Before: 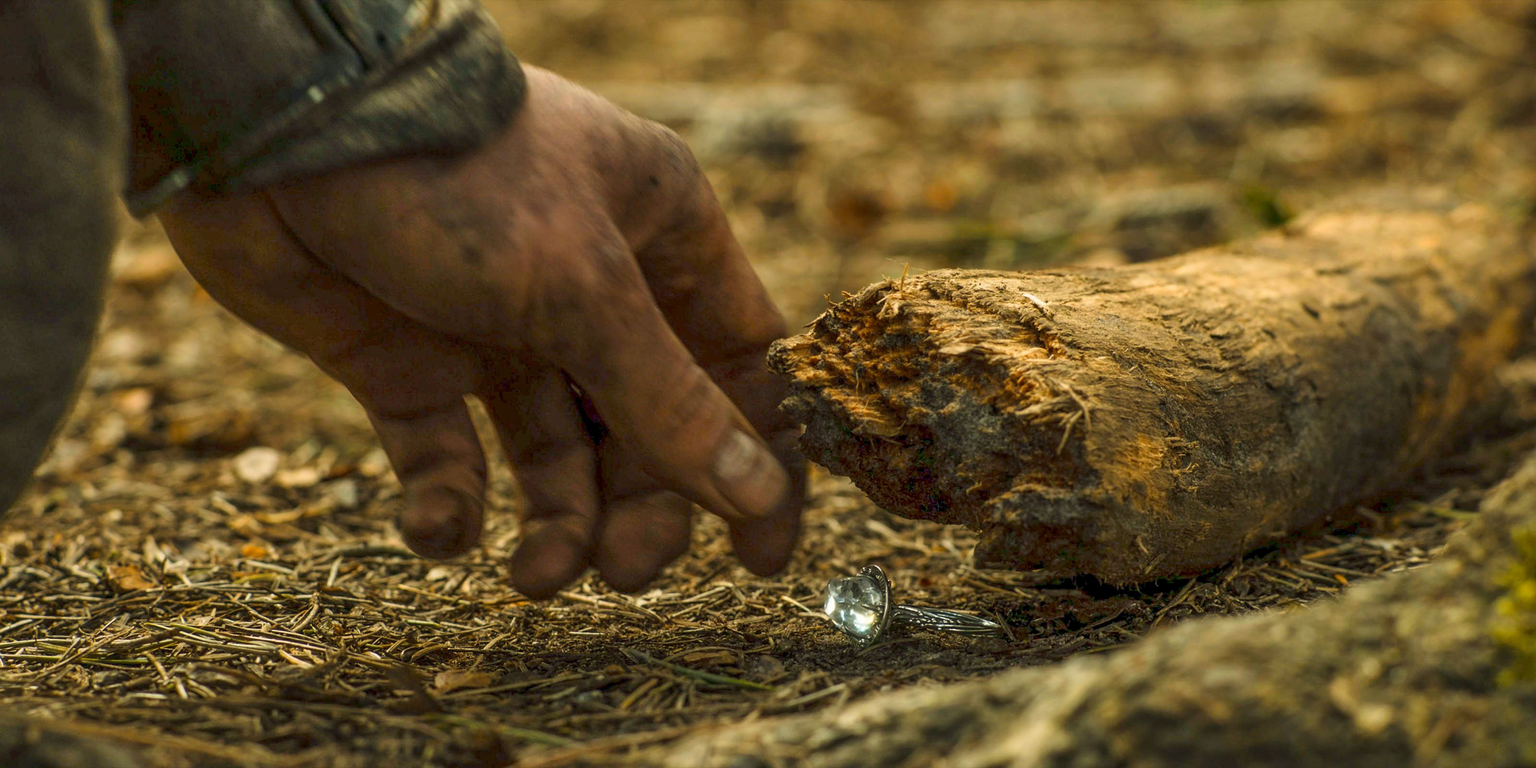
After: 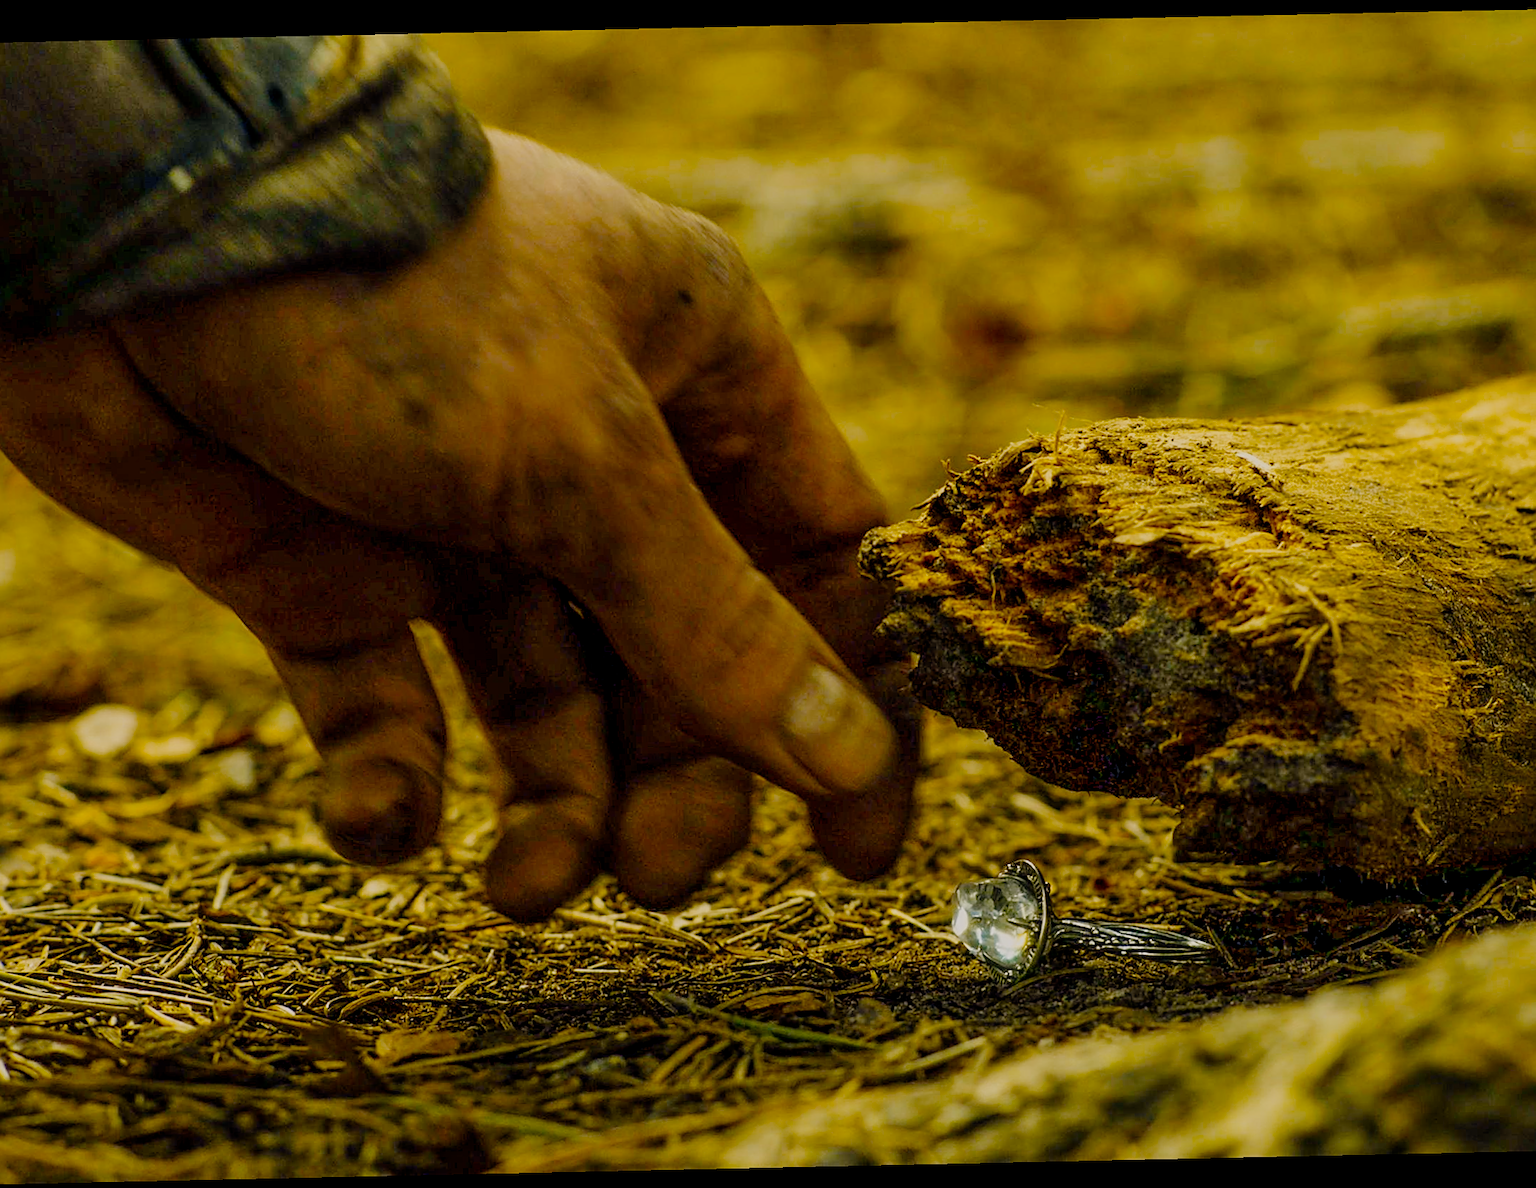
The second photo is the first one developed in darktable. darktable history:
color balance rgb: shadows lift › hue 87.51°, highlights gain › chroma 1.62%, highlights gain › hue 55.1°, global offset › chroma 0.06%, global offset › hue 253.66°, linear chroma grading › global chroma 0.5%, perceptual saturation grading › global saturation 16.38%
color contrast: green-magenta contrast 0.85, blue-yellow contrast 1.25, unbound 0
filmic rgb: middle gray luminance 18%, black relative exposure -7.5 EV, white relative exposure 8.5 EV, threshold 6 EV, target black luminance 0%, hardness 2.23, latitude 18.37%, contrast 0.878, highlights saturation mix 5%, shadows ↔ highlights balance 10.15%, add noise in highlights 0, preserve chrominance no, color science v3 (2019), use custom middle-gray values true, iterations of high-quality reconstruction 0, contrast in highlights soft, enable highlight reconstruction true
tone curve: curves: ch0 [(0, 0) (0.003, 0.003) (0.011, 0.011) (0.025, 0.026) (0.044, 0.046) (0.069, 0.072) (0.1, 0.103) (0.136, 0.141) (0.177, 0.184) (0.224, 0.233) (0.277, 0.287) (0.335, 0.348) (0.399, 0.414) (0.468, 0.486) (0.543, 0.563) (0.623, 0.647) (0.709, 0.736) (0.801, 0.831) (0.898, 0.92) (1, 1)], preserve colors none
crop and rotate: left 12.673%, right 20.66%
sharpen: on, module defaults
color balance: output saturation 110%
rotate and perspective: rotation -1.24°, automatic cropping off
